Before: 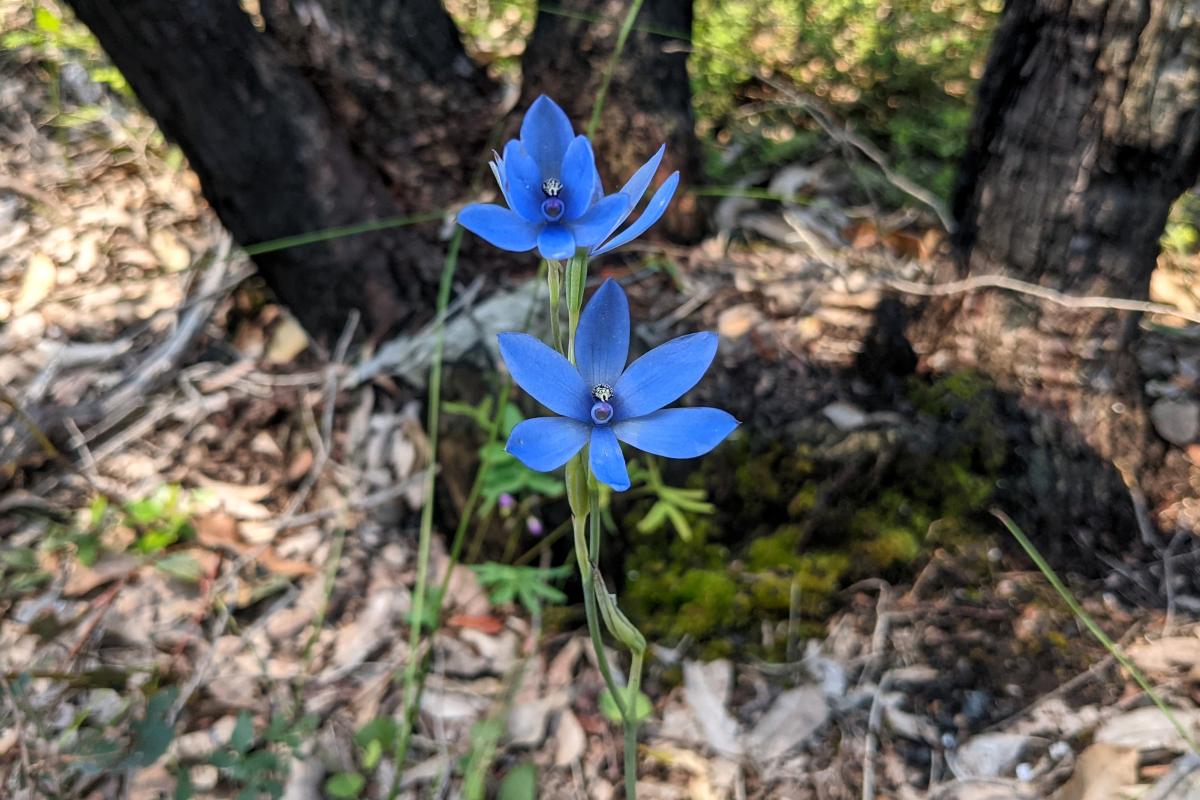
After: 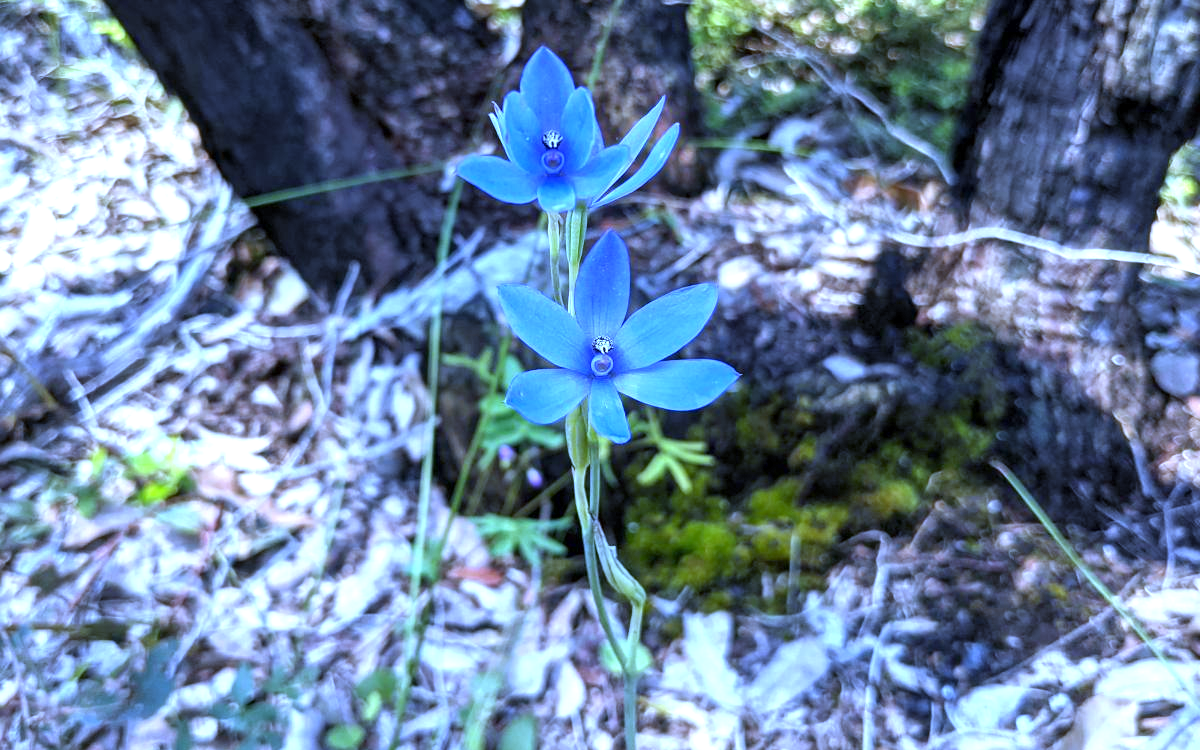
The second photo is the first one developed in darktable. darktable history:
crop and rotate: top 6.25%
white balance: red 0.766, blue 1.537
exposure: exposure 1 EV, compensate highlight preservation false
